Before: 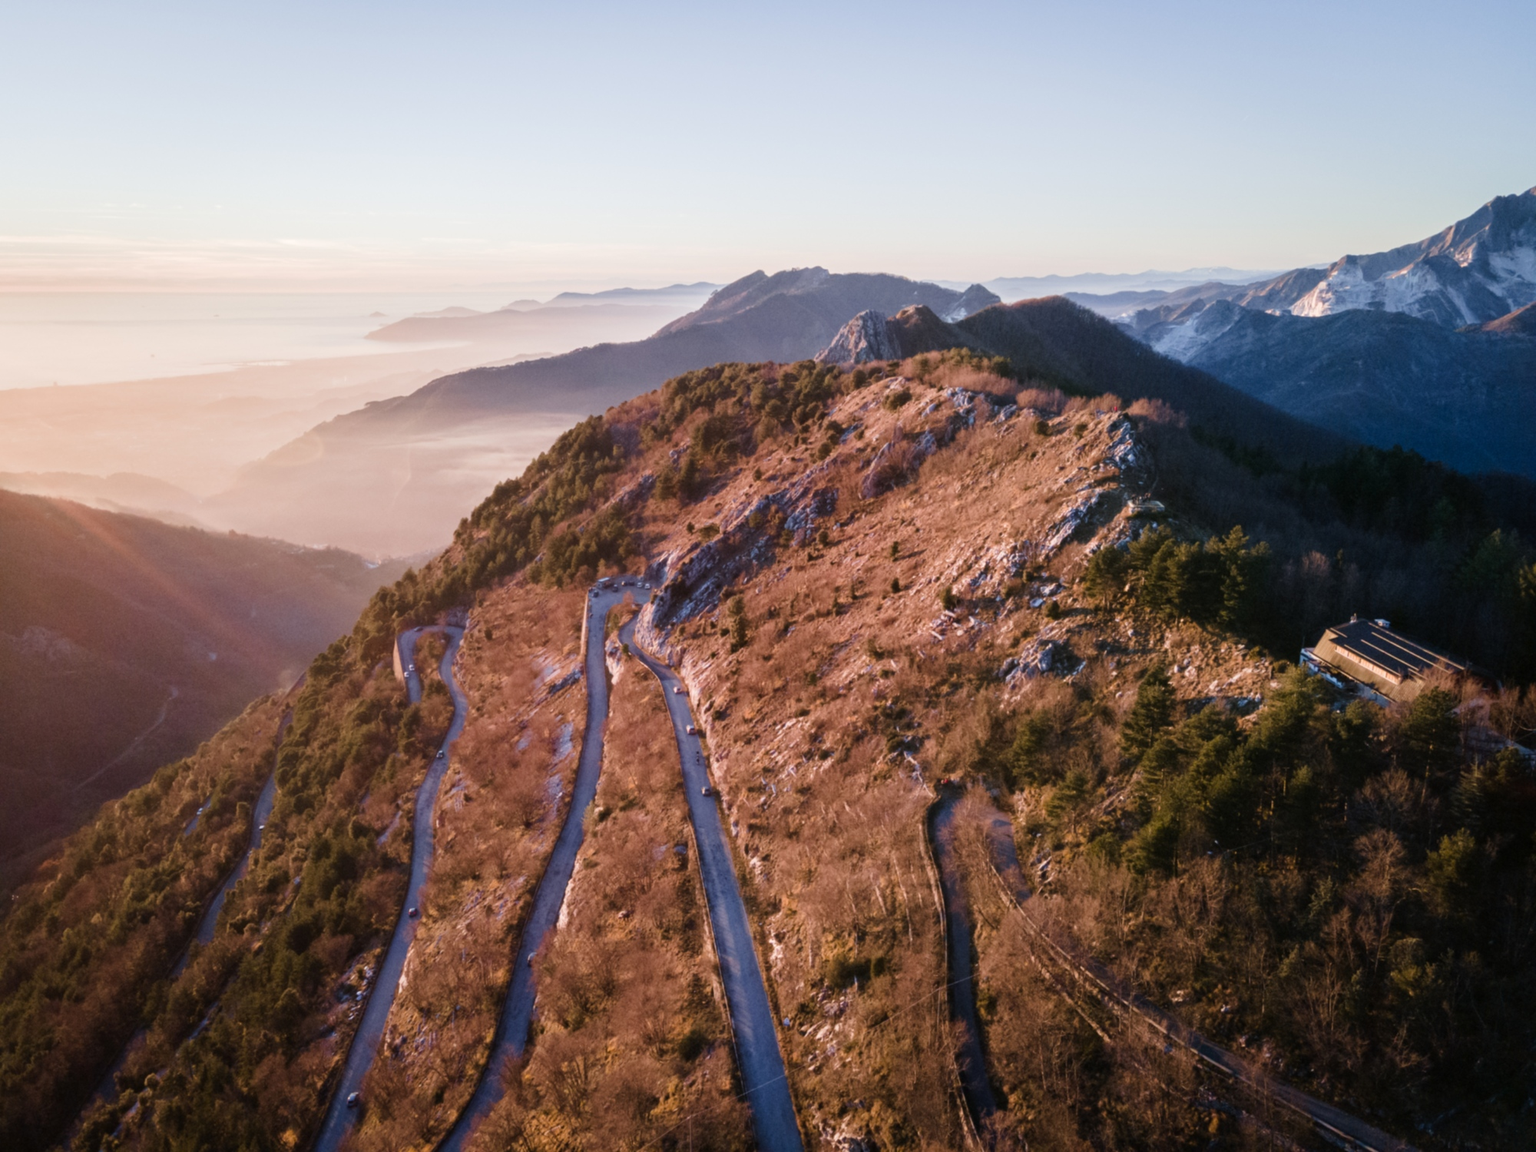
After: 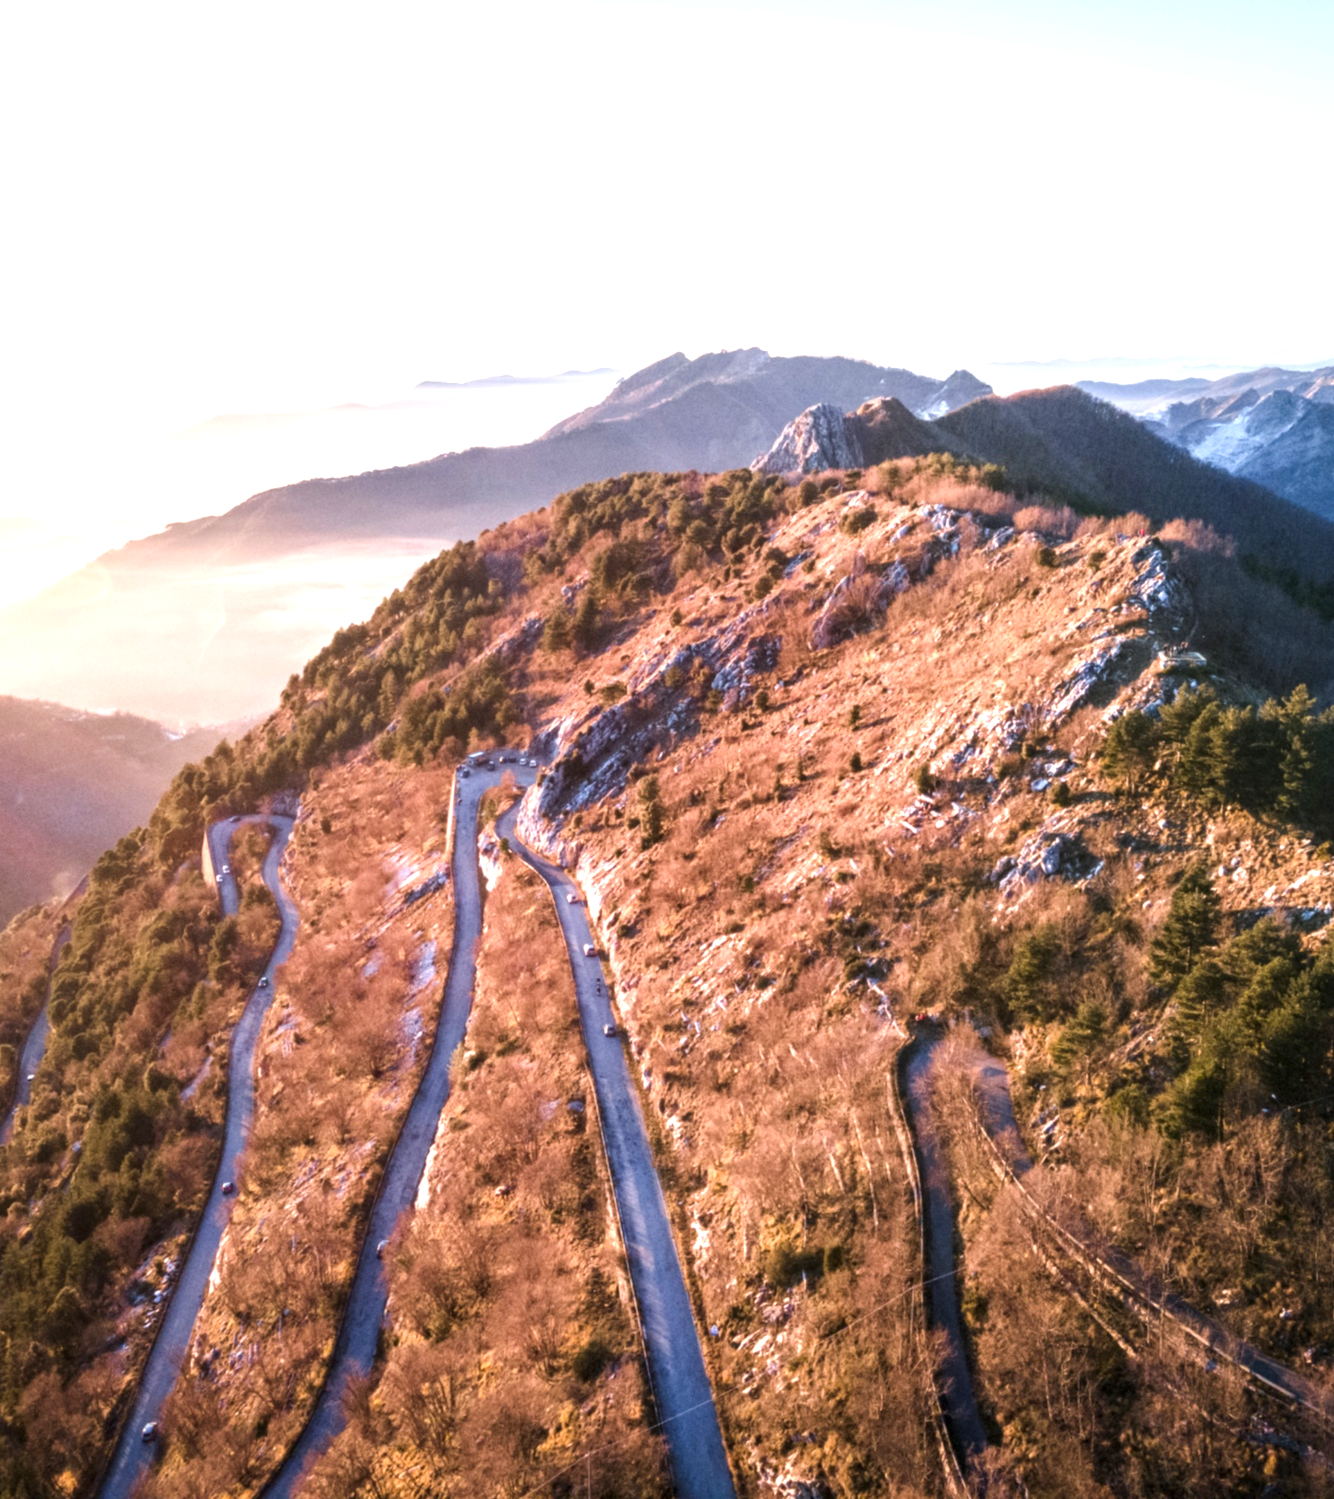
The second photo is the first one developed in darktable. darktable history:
exposure: exposure 1 EV, compensate highlight preservation false
crop and rotate: left 15.533%, right 17.732%
local contrast: on, module defaults
